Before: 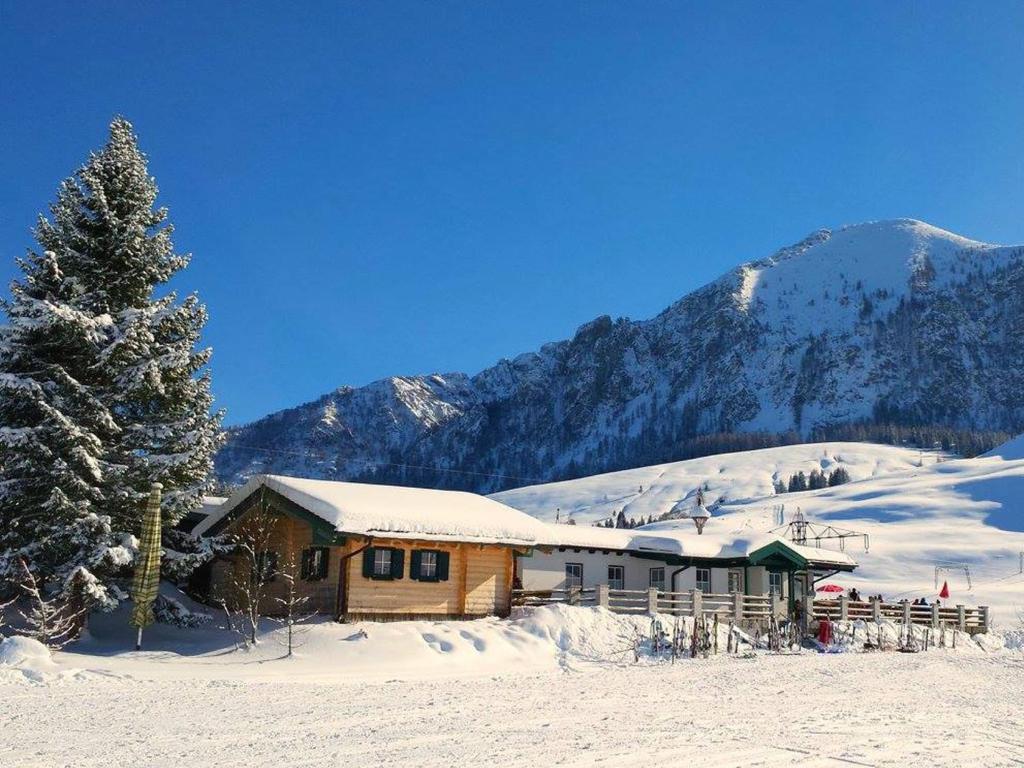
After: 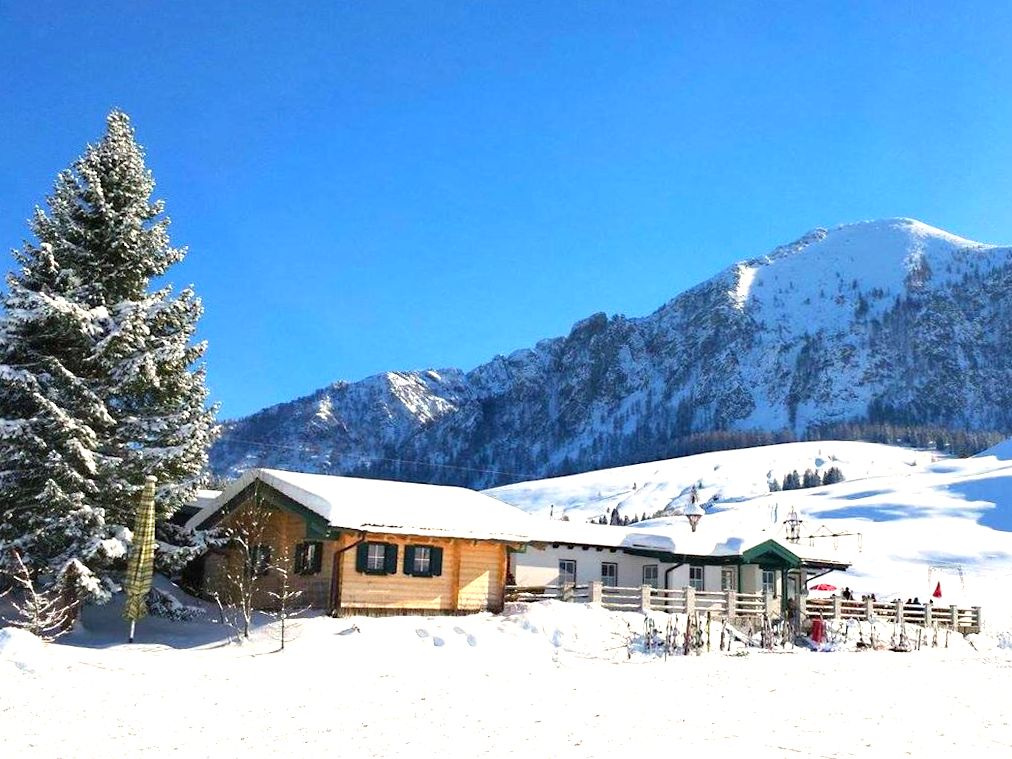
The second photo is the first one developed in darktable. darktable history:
crop and rotate: angle -0.5°
exposure: black level correction 0.001, exposure 0.955 EV, compensate exposure bias true, compensate highlight preservation false
sharpen: radius 5.325, amount 0.312, threshold 26.433
